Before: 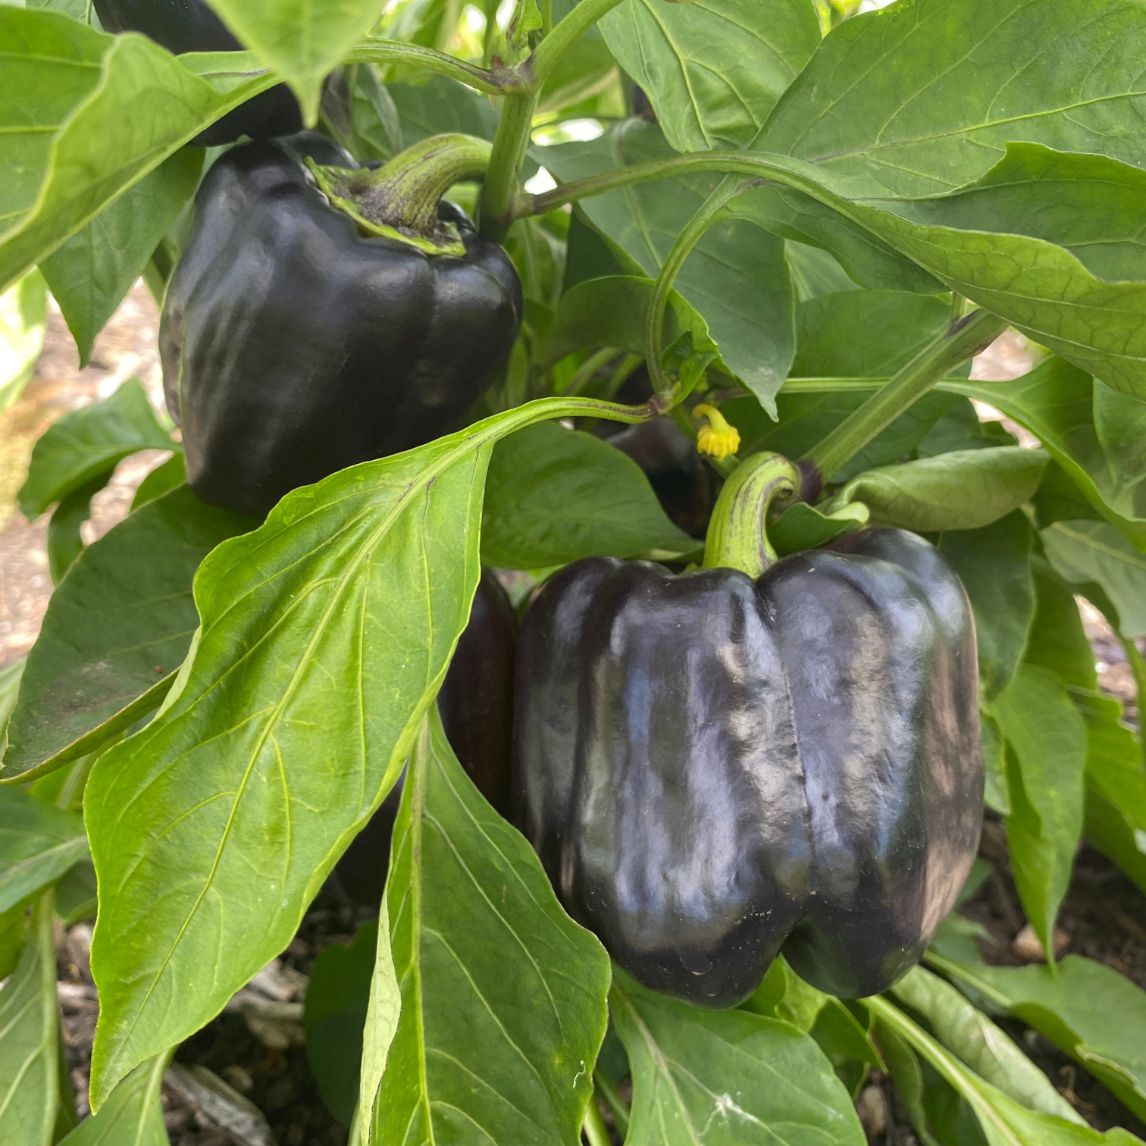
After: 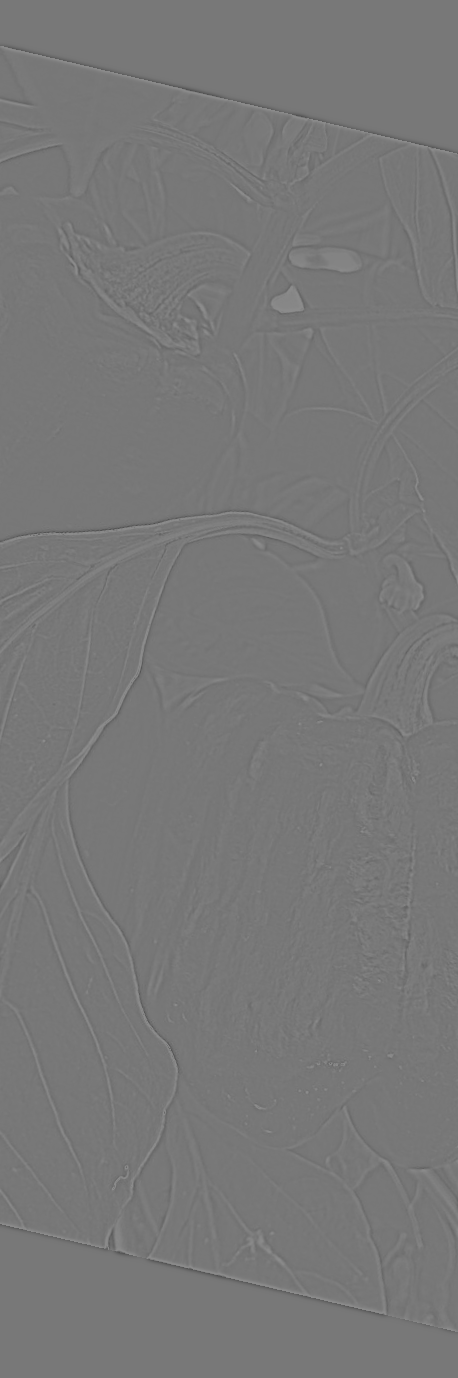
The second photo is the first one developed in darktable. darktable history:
exposure: black level correction 0, exposure 0.7 EV, compensate exposure bias true, compensate highlight preservation false
tone curve: curves: ch0 [(0, 0) (0.003, 0.005) (0.011, 0.021) (0.025, 0.042) (0.044, 0.065) (0.069, 0.074) (0.1, 0.092) (0.136, 0.123) (0.177, 0.159) (0.224, 0.2) (0.277, 0.252) (0.335, 0.32) (0.399, 0.392) (0.468, 0.468) (0.543, 0.549) (0.623, 0.638) (0.709, 0.721) (0.801, 0.812) (0.898, 0.896) (1, 1)], preserve colors none
highpass: sharpness 5.84%, contrast boost 8.44%
crop: left 33.36%, right 33.36%
rotate and perspective: rotation 13.27°, automatic cropping off
graduated density: density 2.02 EV, hardness 44%, rotation 0.374°, offset 8.21, hue 208.8°, saturation 97%
fill light: exposure -0.73 EV, center 0.69, width 2.2
